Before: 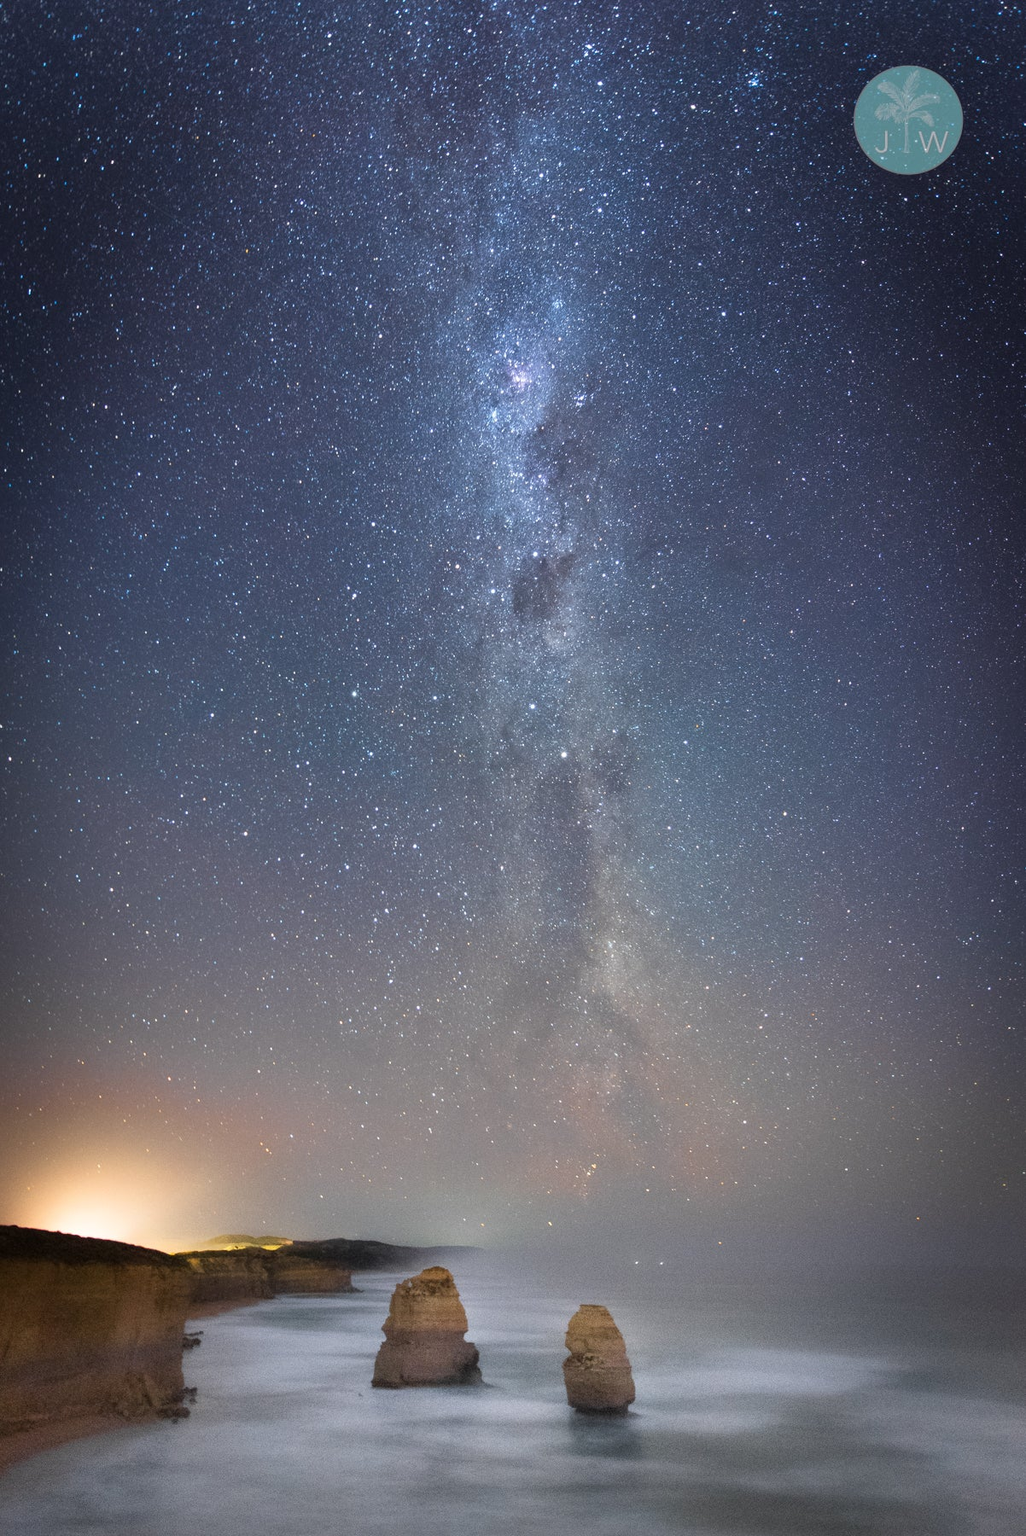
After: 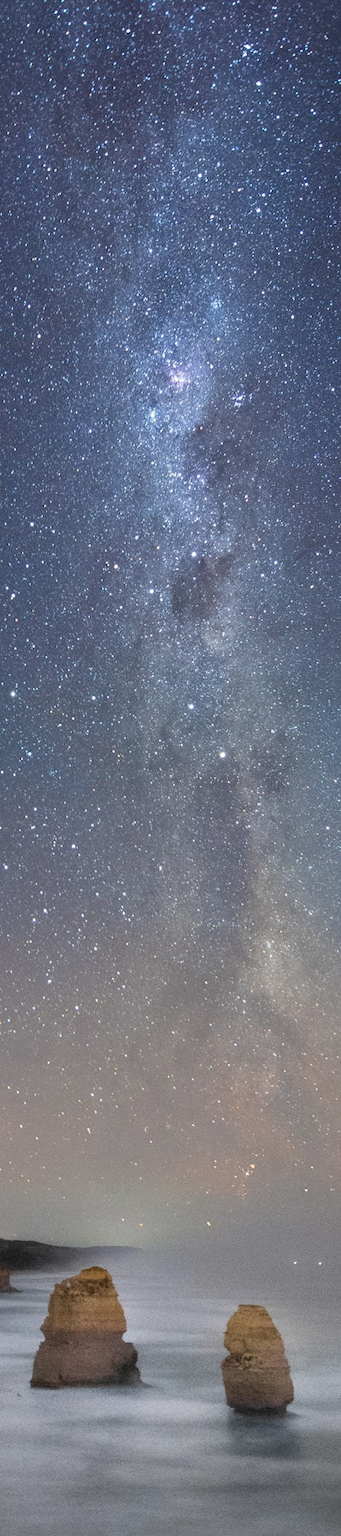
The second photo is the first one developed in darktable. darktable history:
crop: left 33.36%, right 33.36%
color correction: highlights b* 3
